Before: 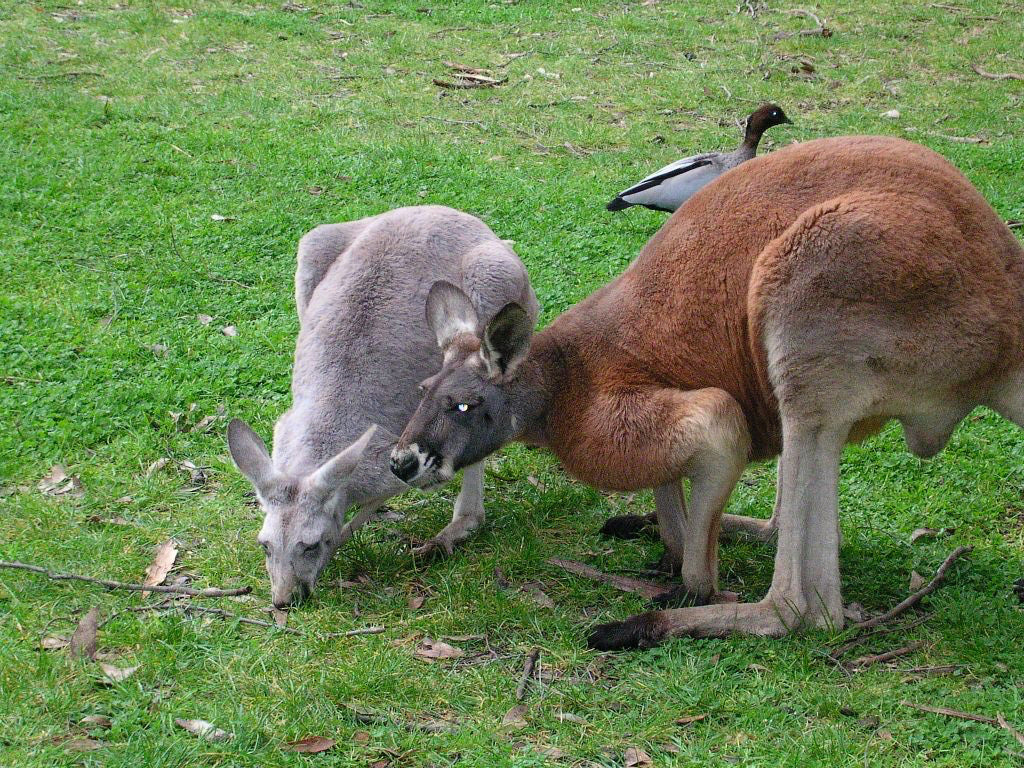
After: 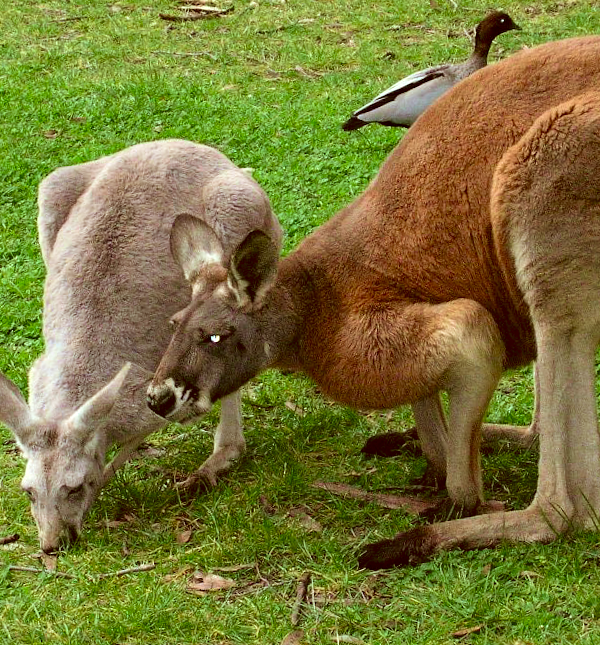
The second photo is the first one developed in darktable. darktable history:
color correction: highlights a* -5.94, highlights b* 9.48, shadows a* 10.12, shadows b* 23.94
rotate and perspective: rotation -4.57°, crop left 0.054, crop right 0.944, crop top 0.087, crop bottom 0.914
crop and rotate: left 22.918%, top 5.629%, right 14.711%, bottom 2.247%
contrast equalizer: octaves 7, y [[0.6 ×6], [0.55 ×6], [0 ×6], [0 ×6], [0 ×6]], mix 0.35
shadows and highlights: shadows 5, soften with gaussian
velvia: on, module defaults
